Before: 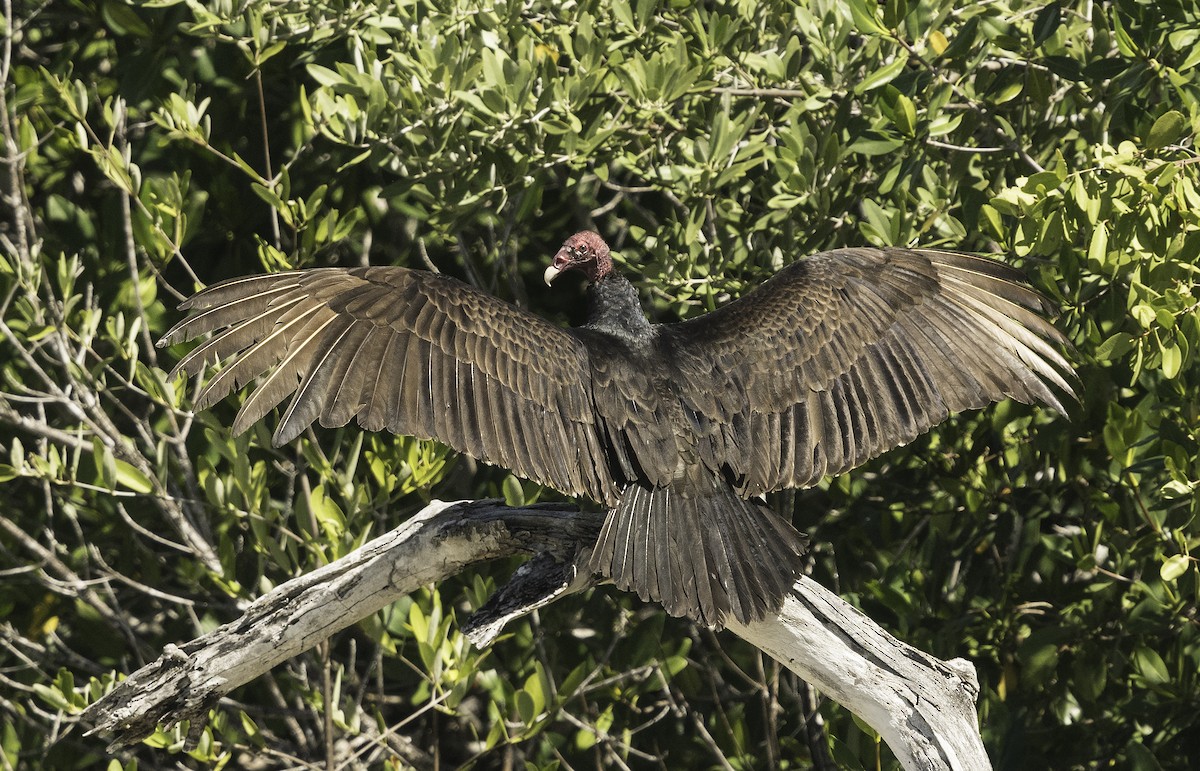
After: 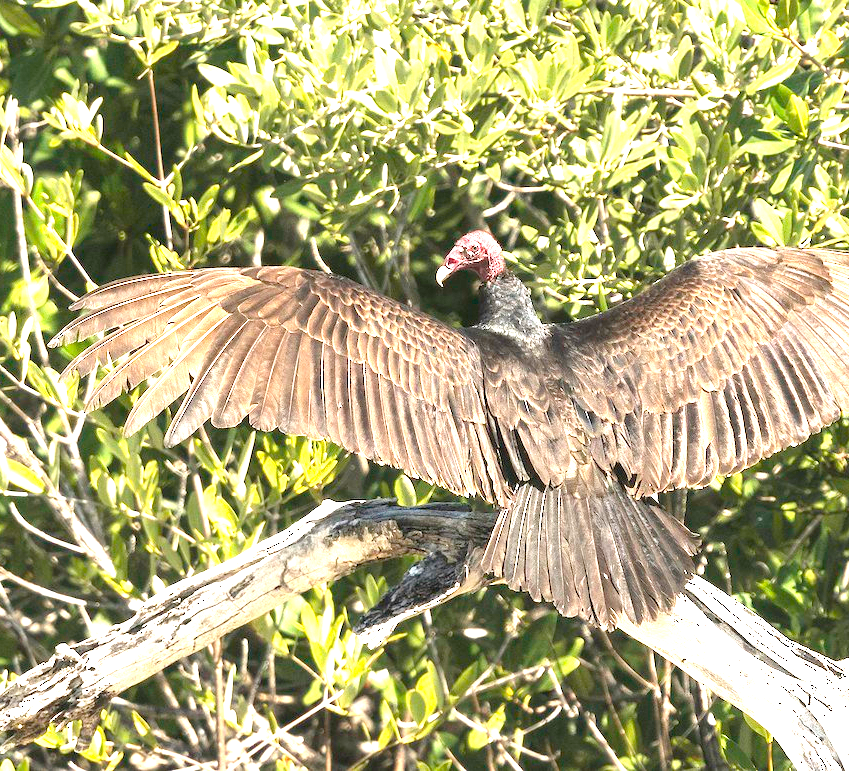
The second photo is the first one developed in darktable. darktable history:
color balance rgb: linear chroma grading › global chroma -0.67%, saturation formula JzAzBz (2021)
exposure: black level correction 0.001, exposure 1.735 EV, compensate highlight preservation false
crop and rotate: left 9.061%, right 20.142%
